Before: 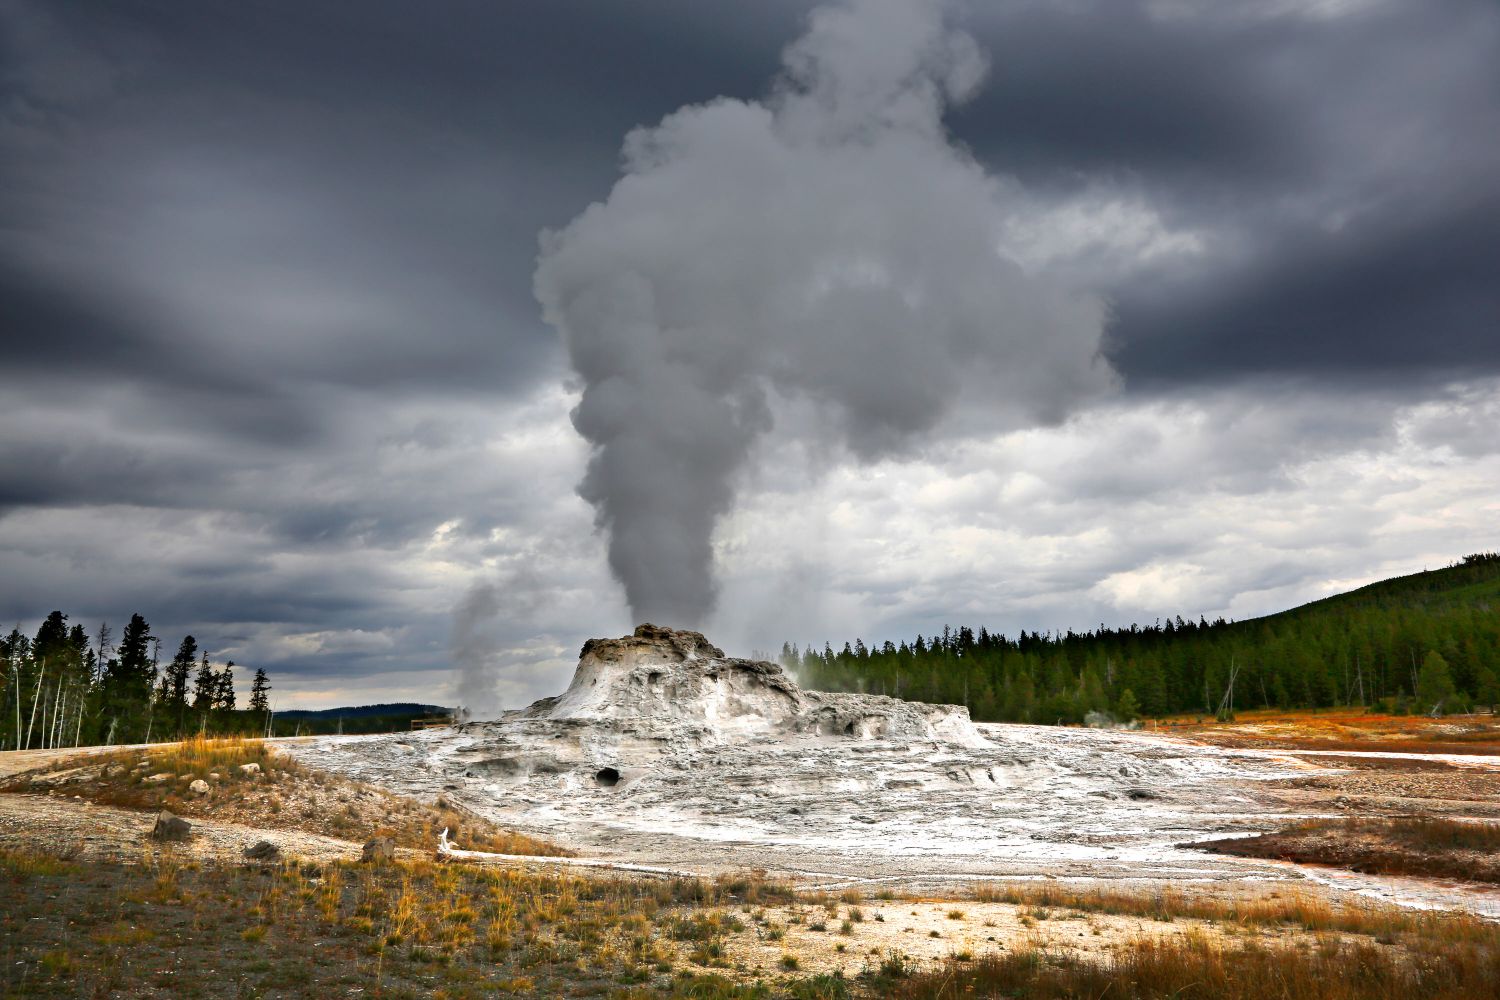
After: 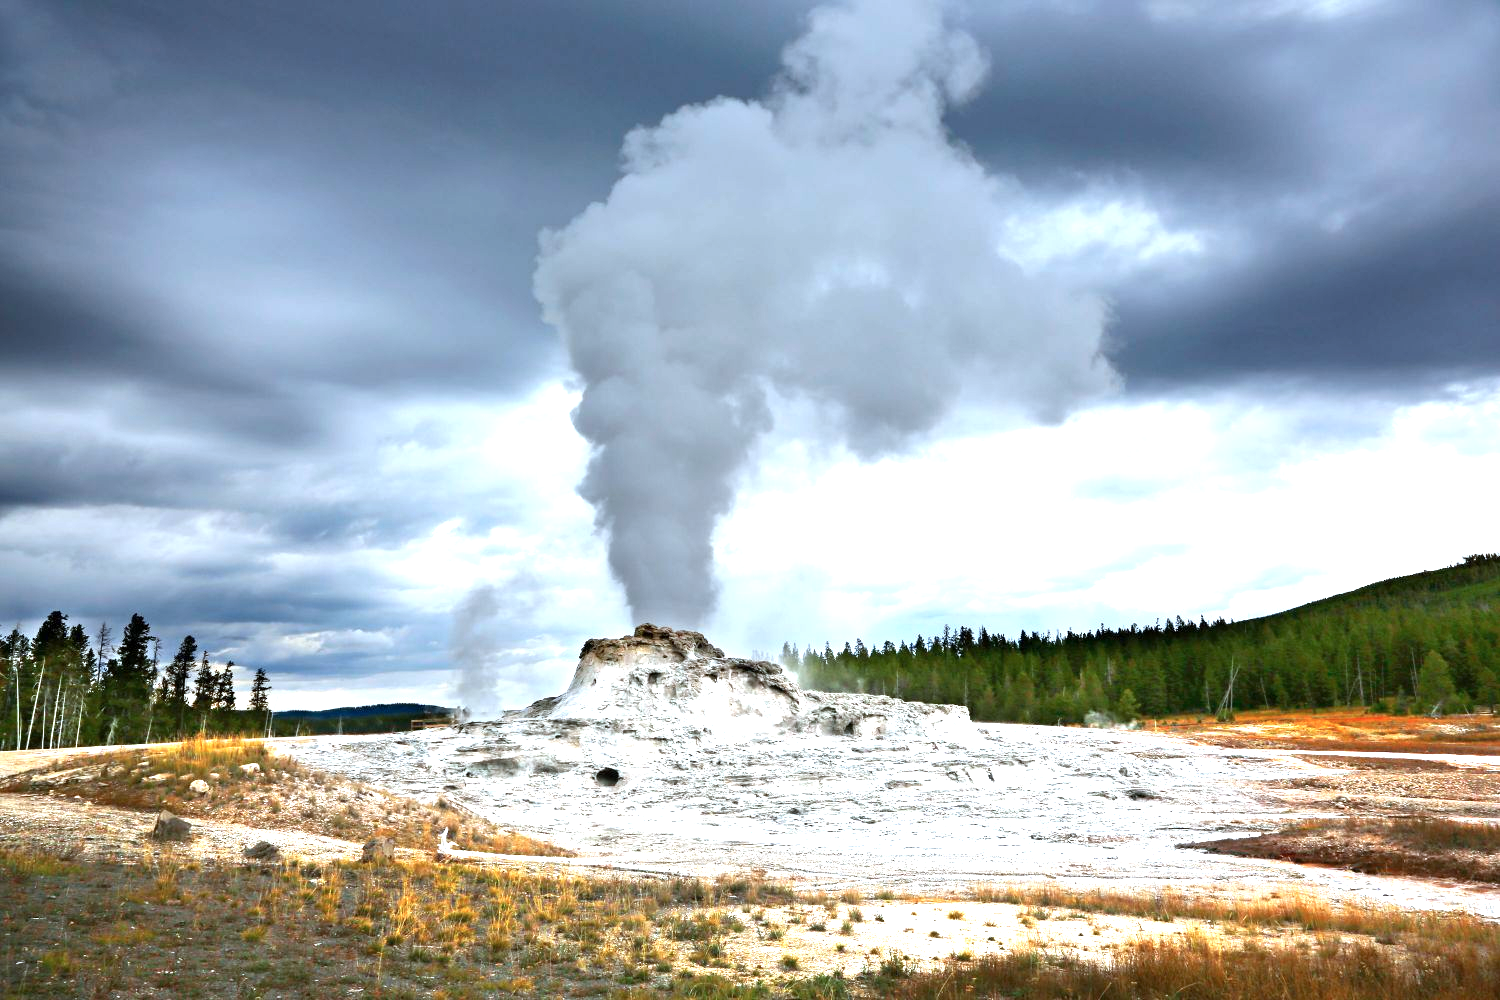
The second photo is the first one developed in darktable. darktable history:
color correction: highlights a* -4.06, highlights b* -10.93
exposure: exposure 1.142 EV, compensate exposure bias true, compensate highlight preservation false
color zones: curves: ch0 [(0.068, 0.464) (0.25, 0.5) (0.48, 0.508) (0.75, 0.536) (0.886, 0.476) (0.967, 0.456)]; ch1 [(0.066, 0.456) (0.25, 0.5) (0.616, 0.508) (0.746, 0.56) (0.934, 0.444)]
